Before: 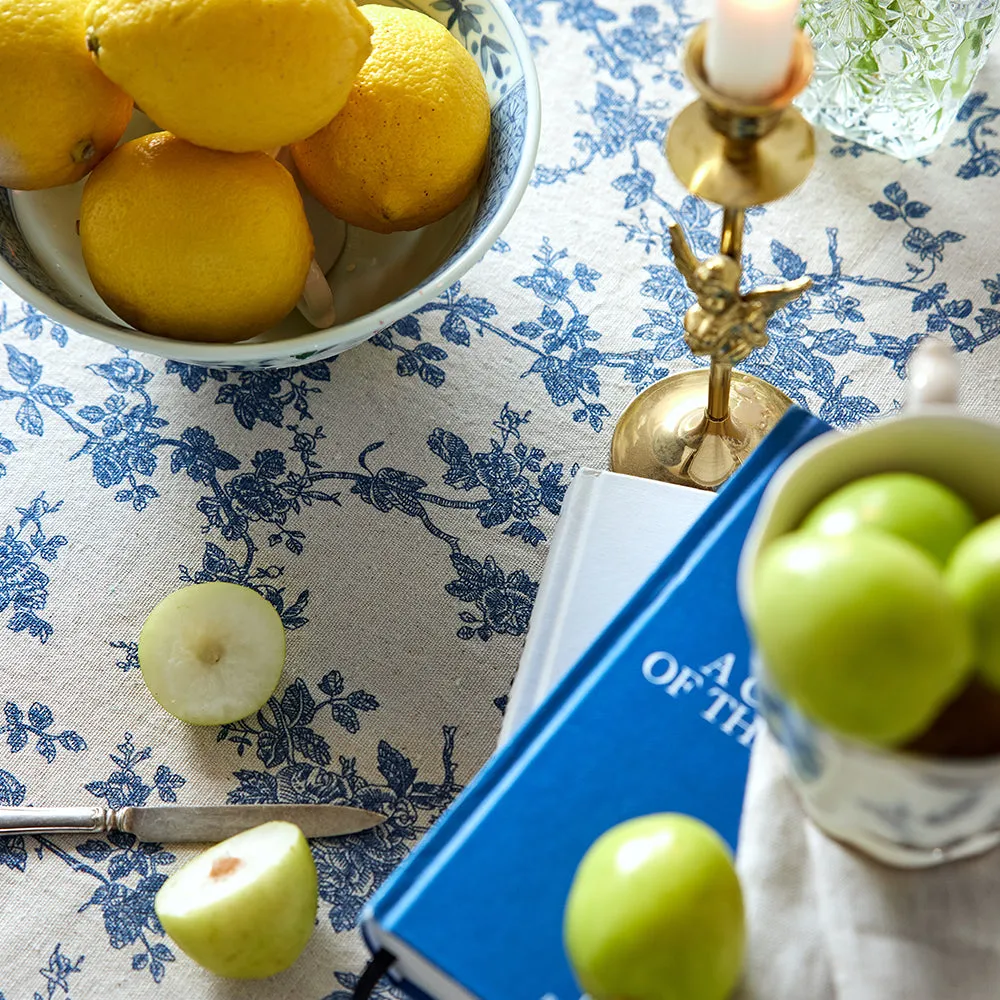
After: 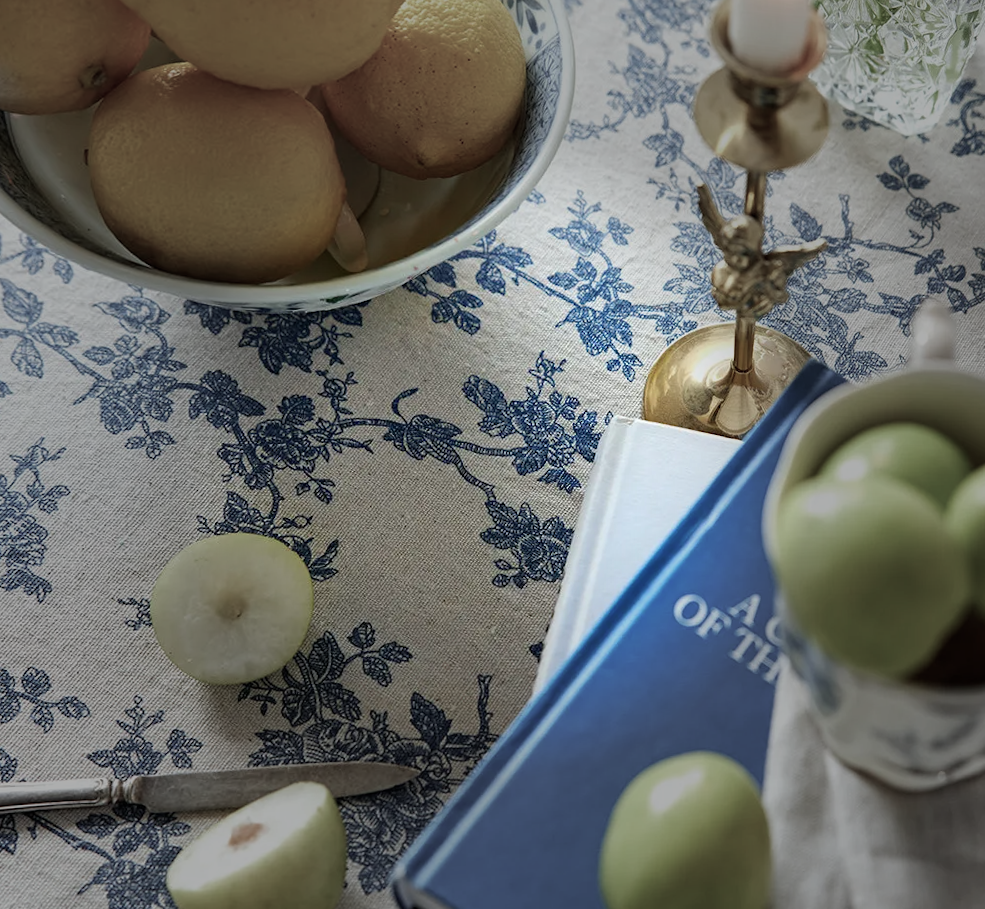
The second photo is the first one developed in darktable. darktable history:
rotate and perspective: rotation -0.013°, lens shift (vertical) -0.027, lens shift (horizontal) 0.178, crop left 0.016, crop right 0.989, crop top 0.082, crop bottom 0.918
vignetting: fall-off start 31.28%, fall-off radius 34.64%, brightness -0.575
